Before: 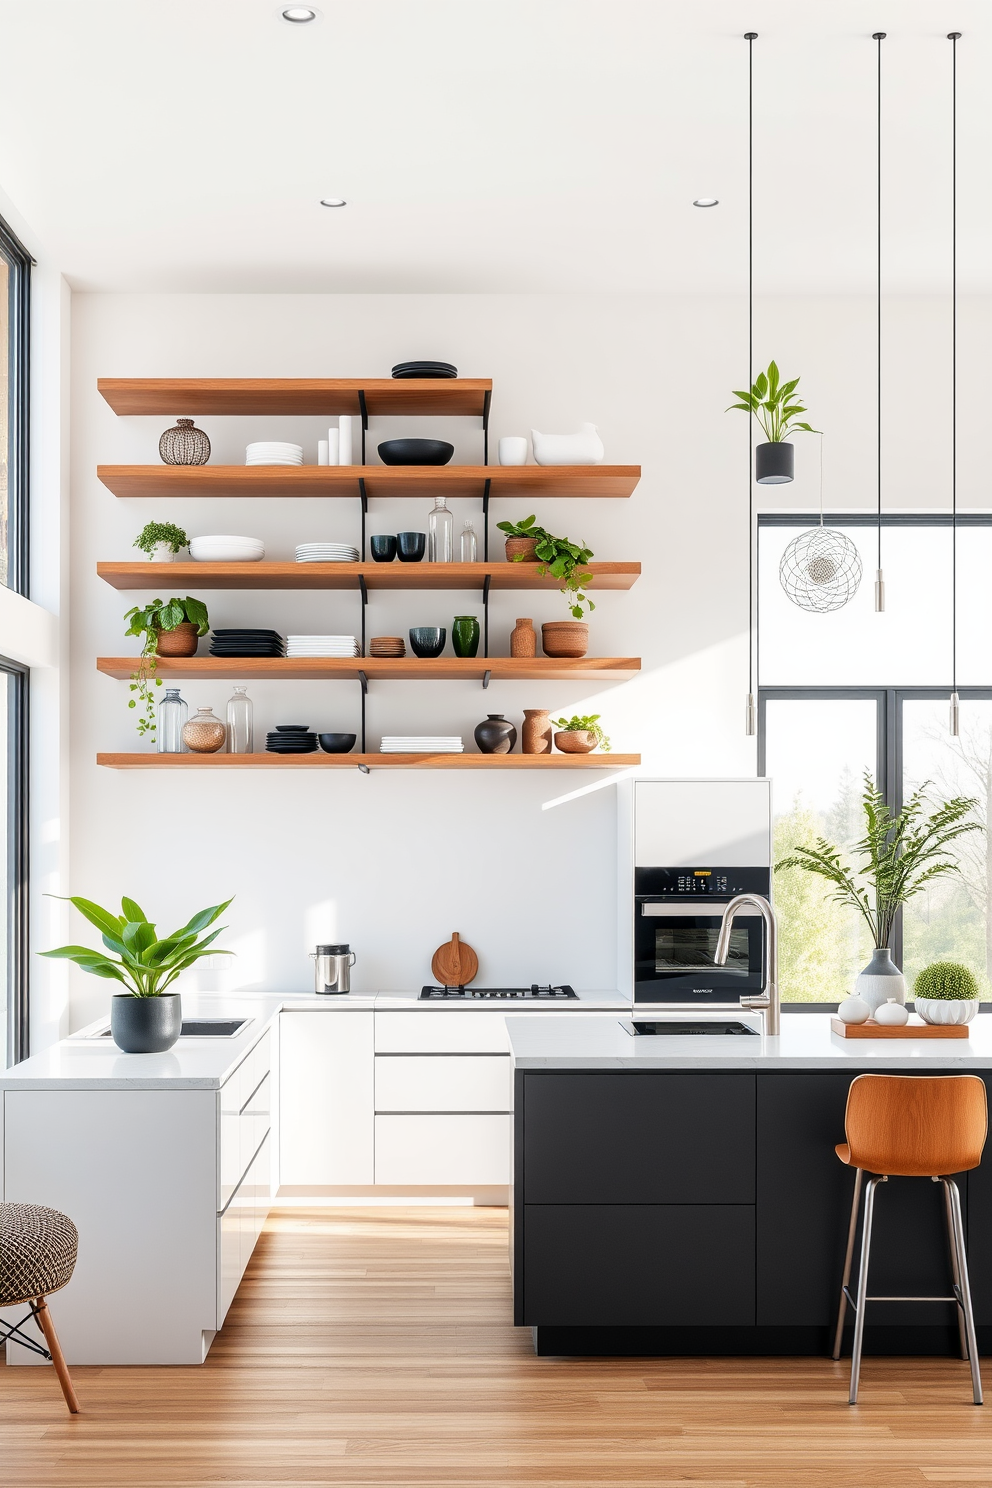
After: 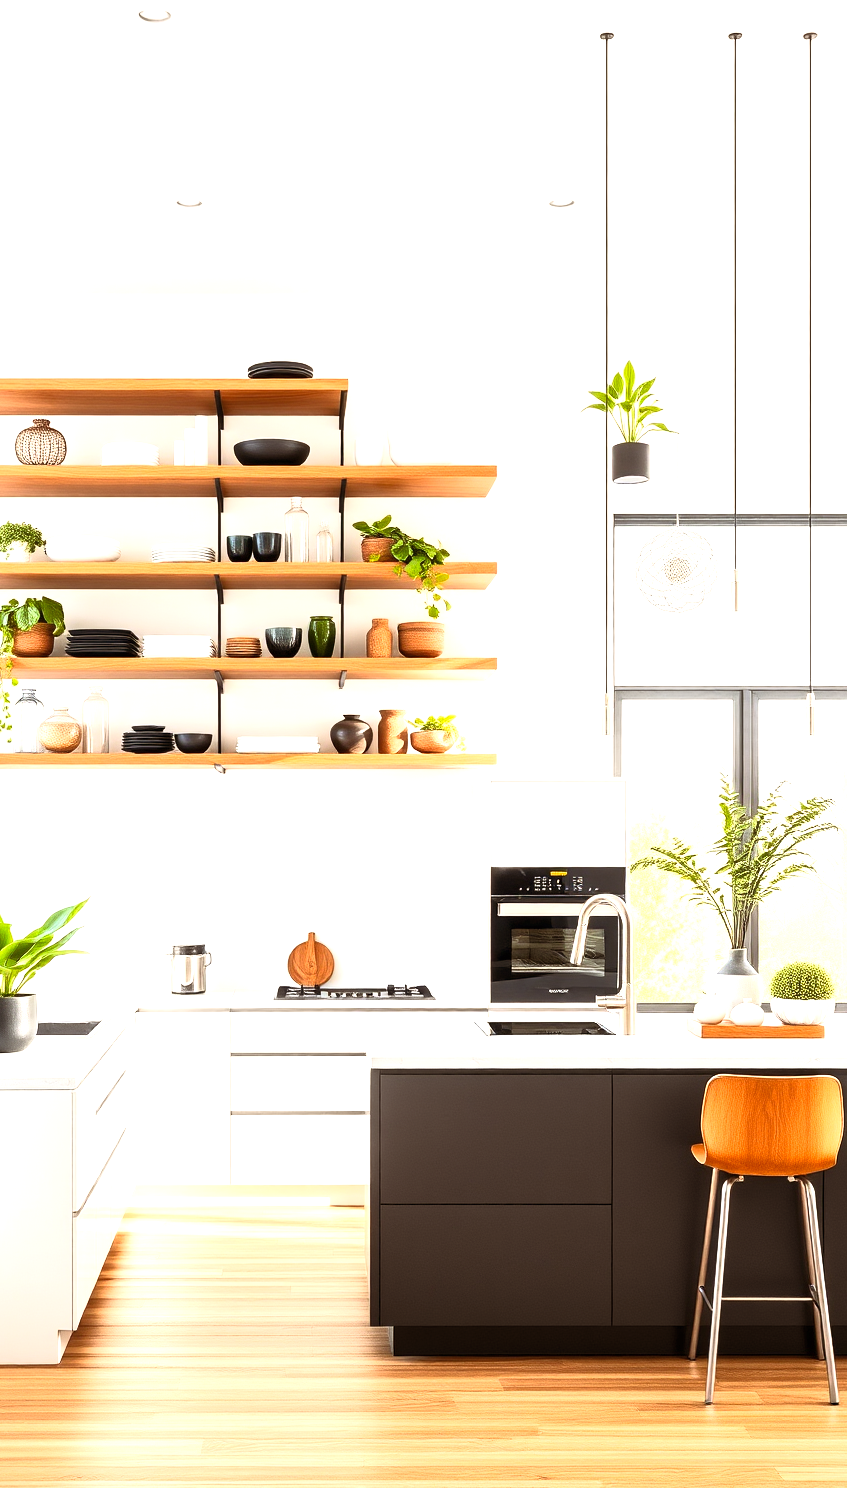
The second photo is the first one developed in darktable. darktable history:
crop and rotate: left 14.584%
exposure: black level correction 0, exposure 1.1 EV, compensate highlight preservation false
color balance rgb: shadows lift › chroma 4.41%, shadows lift › hue 27°, power › chroma 2.5%, power › hue 70°, highlights gain › chroma 1%, highlights gain › hue 27°, saturation formula JzAzBz (2021)
base curve: curves: ch0 [(0, 0) (0.257, 0.25) (0.482, 0.586) (0.757, 0.871) (1, 1)]
